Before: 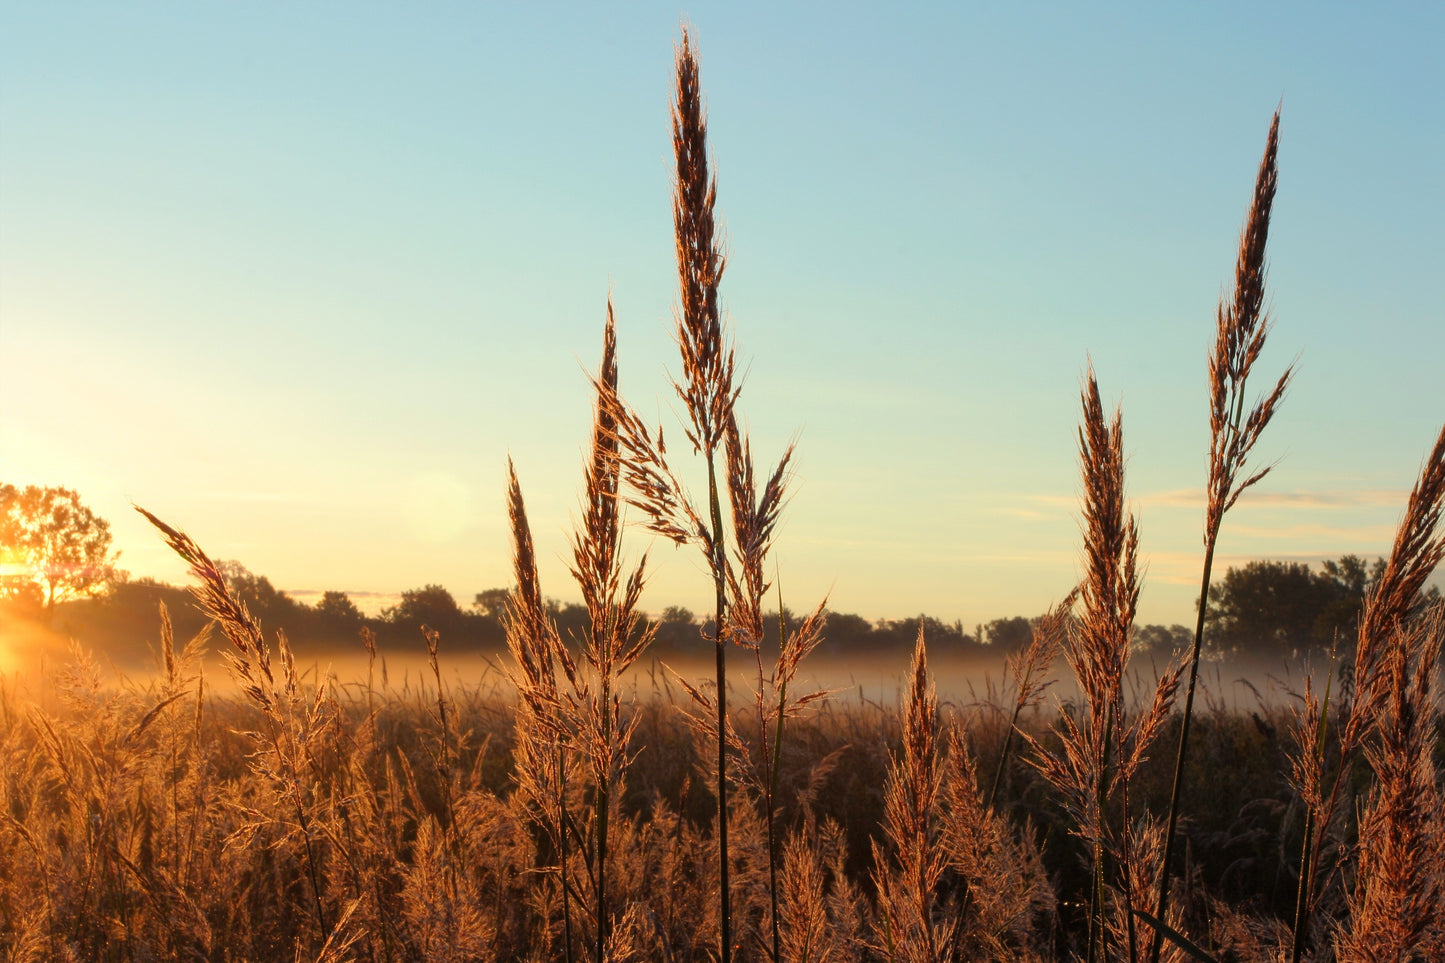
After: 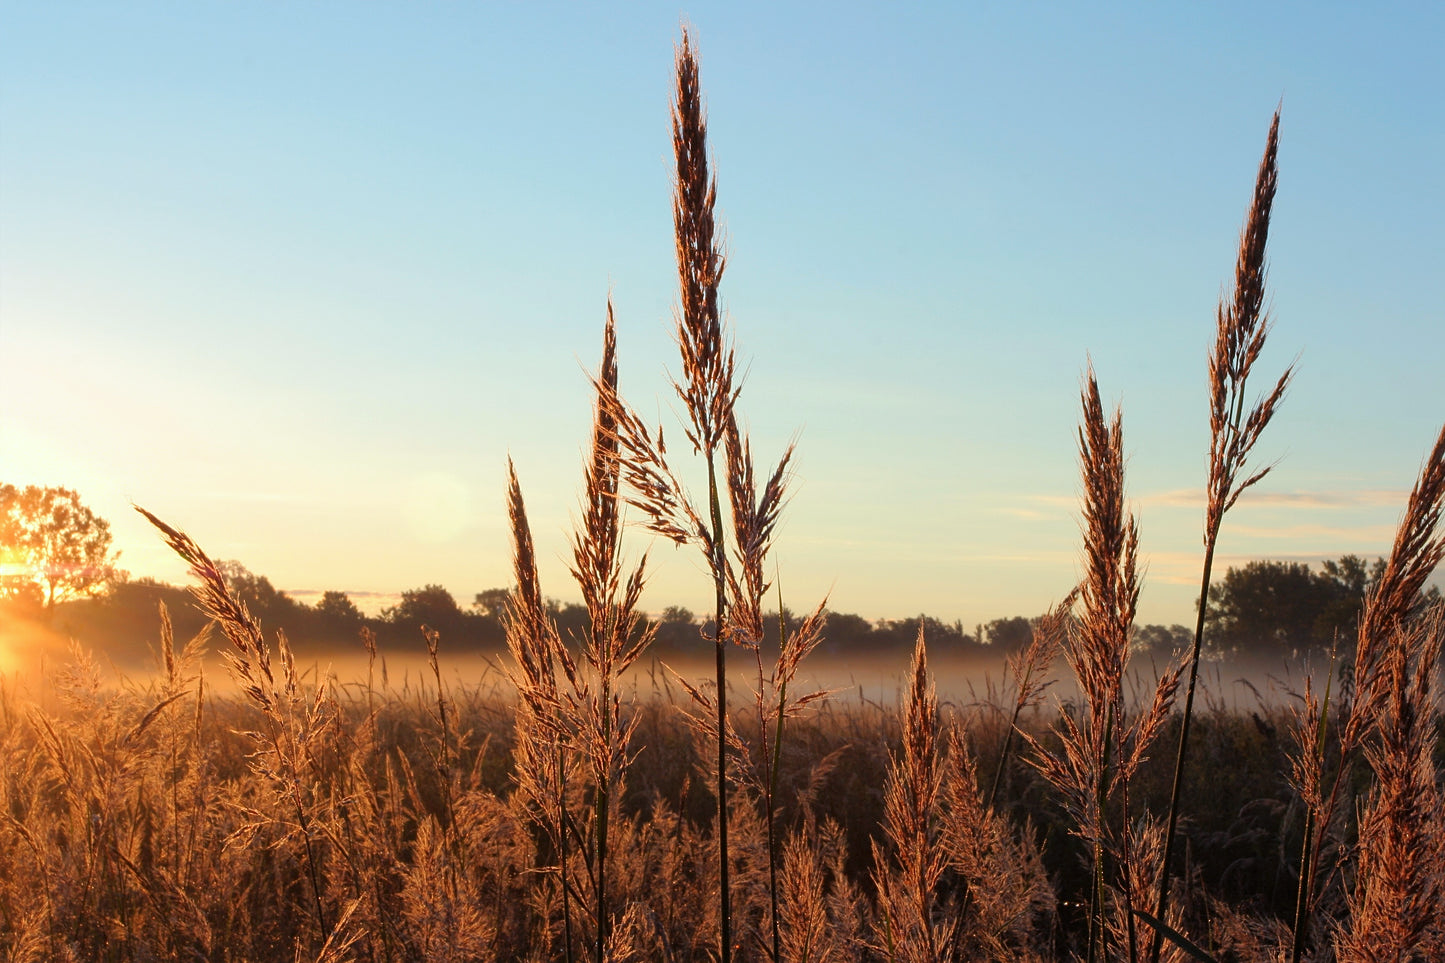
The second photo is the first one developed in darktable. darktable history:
color calibration: illuminant as shot in camera, x 0.358, y 0.373, temperature 4628.91 K
sharpen: amount 0.2
